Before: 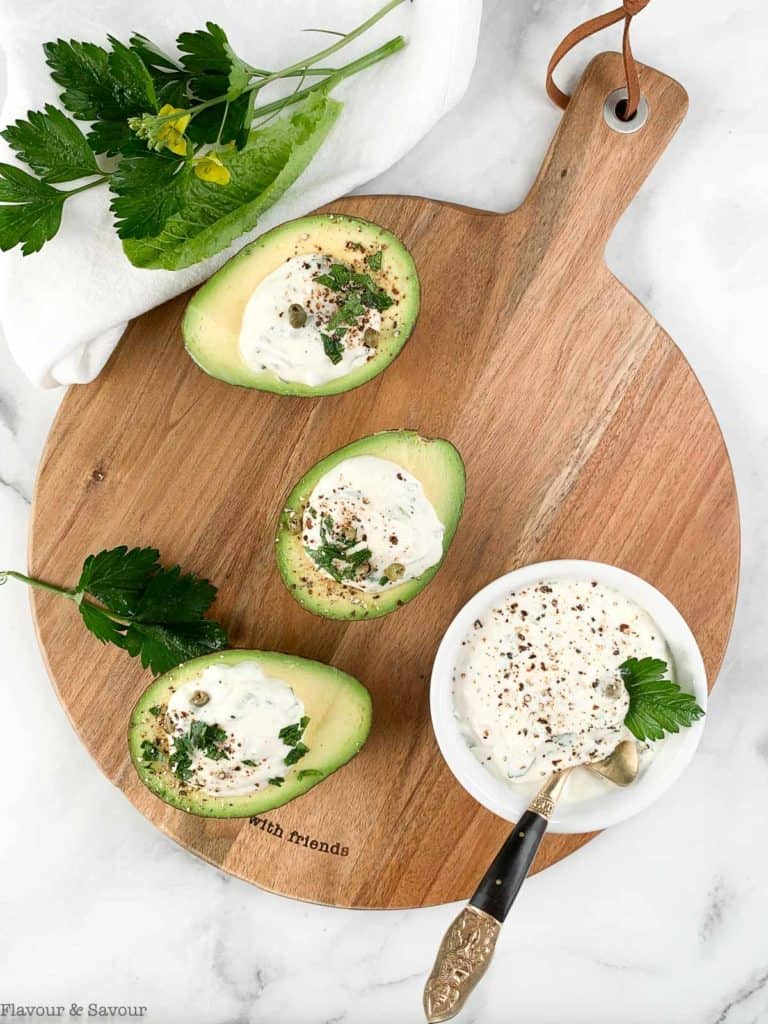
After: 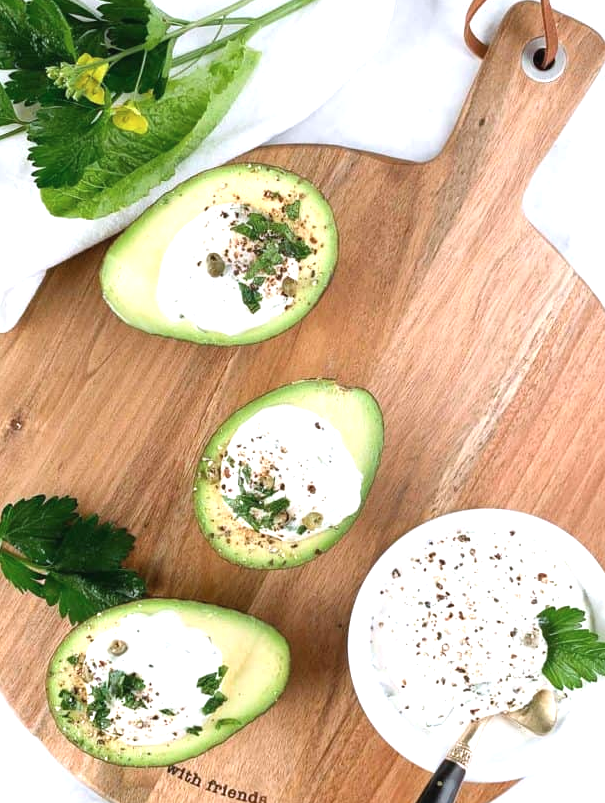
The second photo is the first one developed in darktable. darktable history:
exposure: black level correction -0.002, exposure 0.543 EV, compensate highlight preservation false
crop and rotate: left 10.76%, top 4.993%, right 10.384%, bottom 16.558%
color calibration: illuminant as shot in camera, x 0.358, y 0.373, temperature 4628.91 K
